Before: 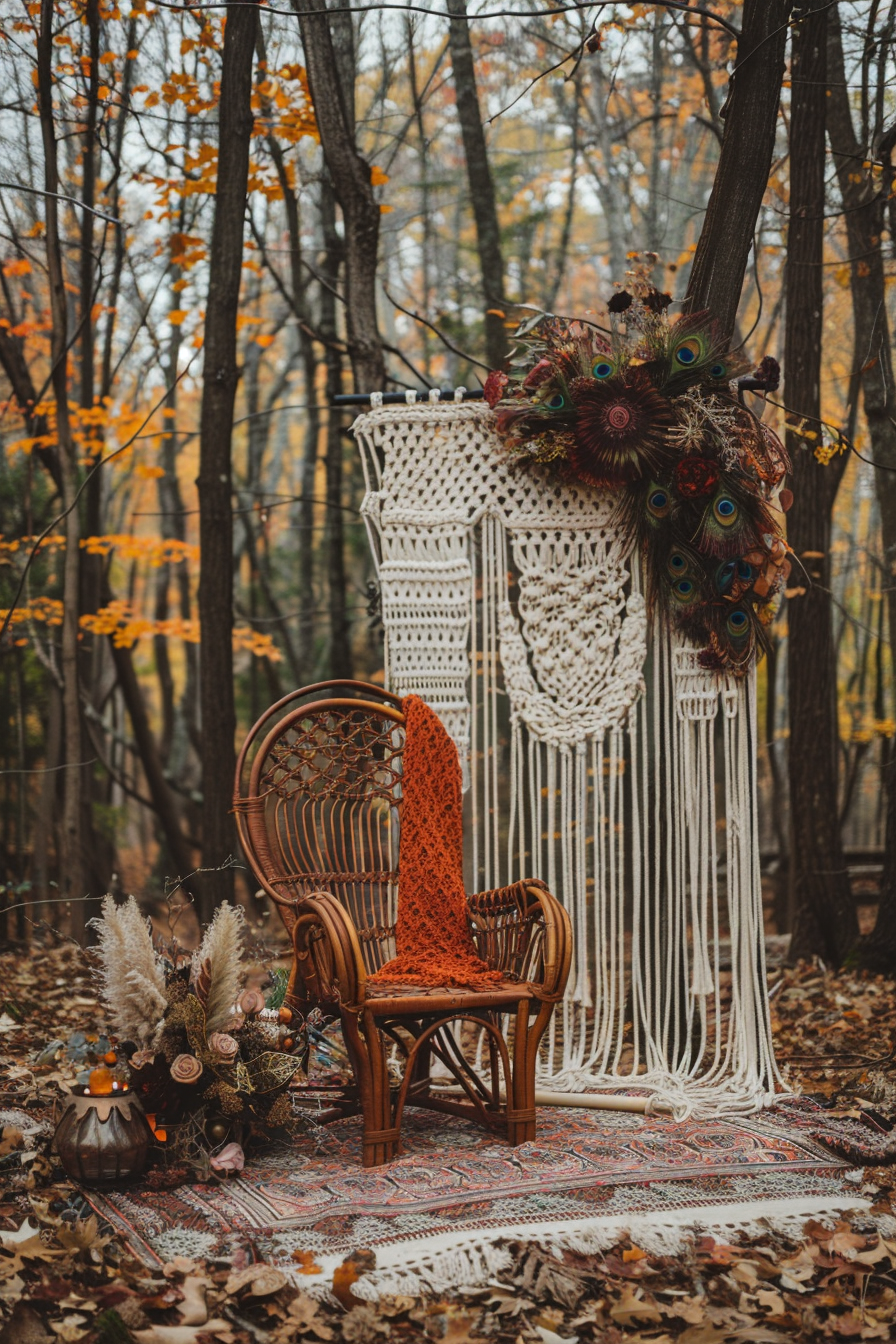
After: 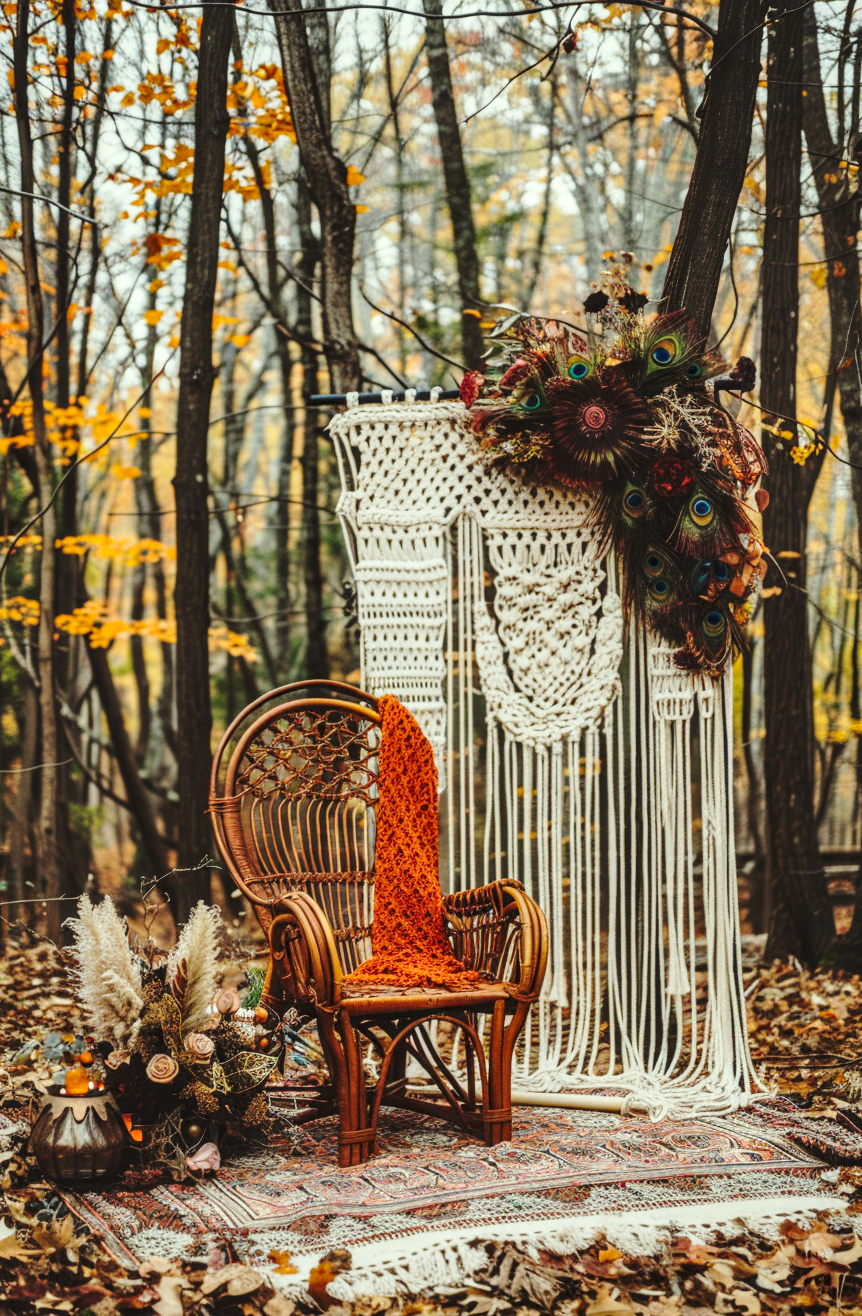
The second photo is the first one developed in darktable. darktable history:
crop and rotate: left 2.712%, right 1.028%, bottom 2.033%
shadows and highlights: soften with gaussian
exposure: exposure -0.177 EV, compensate highlight preservation false
base curve: curves: ch0 [(0, 0) (0.032, 0.037) (0.105, 0.228) (0.435, 0.76) (0.856, 0.983) (1, 1)], preserve colors none
color correction: highlights a* -4.73, highlights b* 5.05, saturation 0.968
local contrast: on, module defaults
